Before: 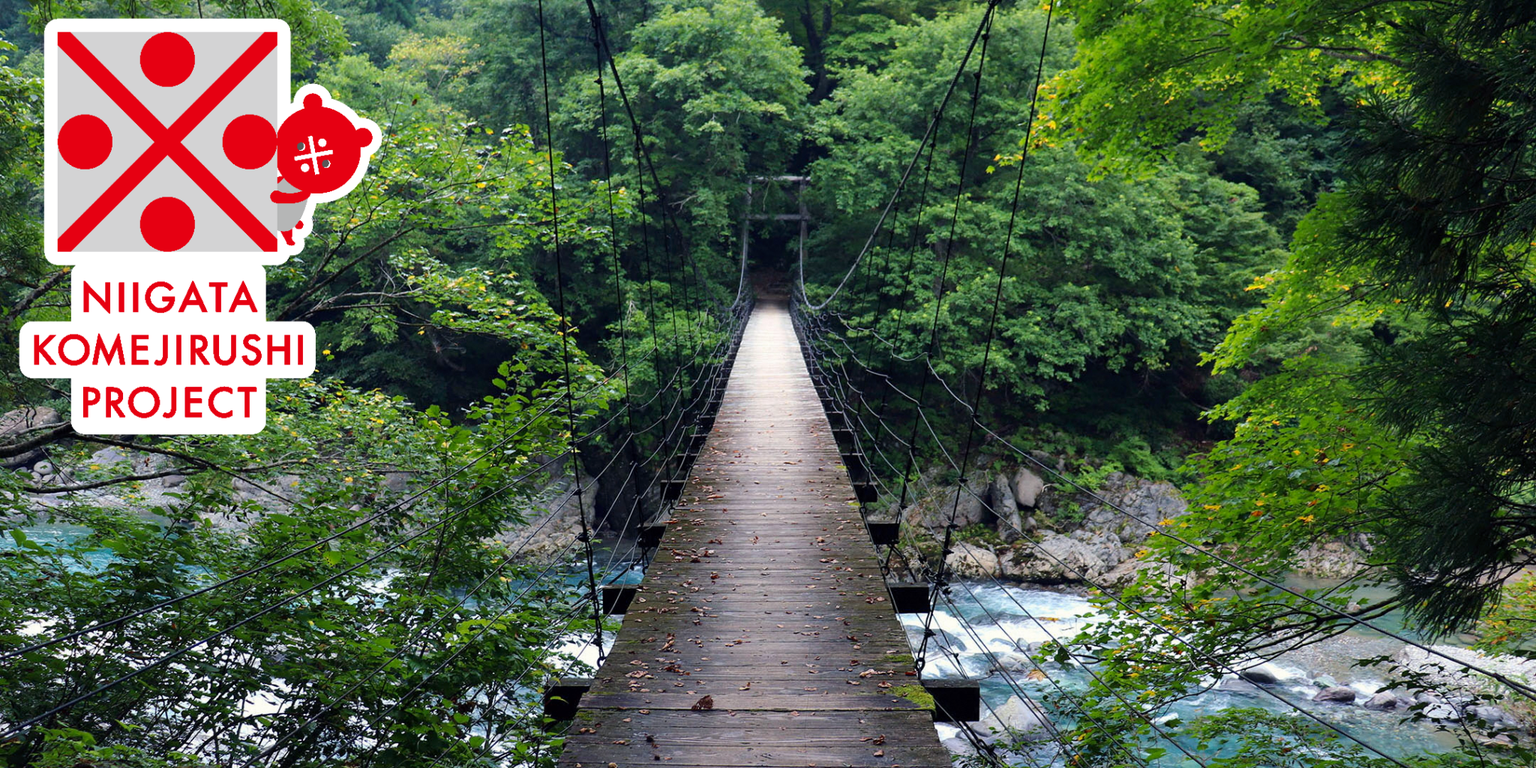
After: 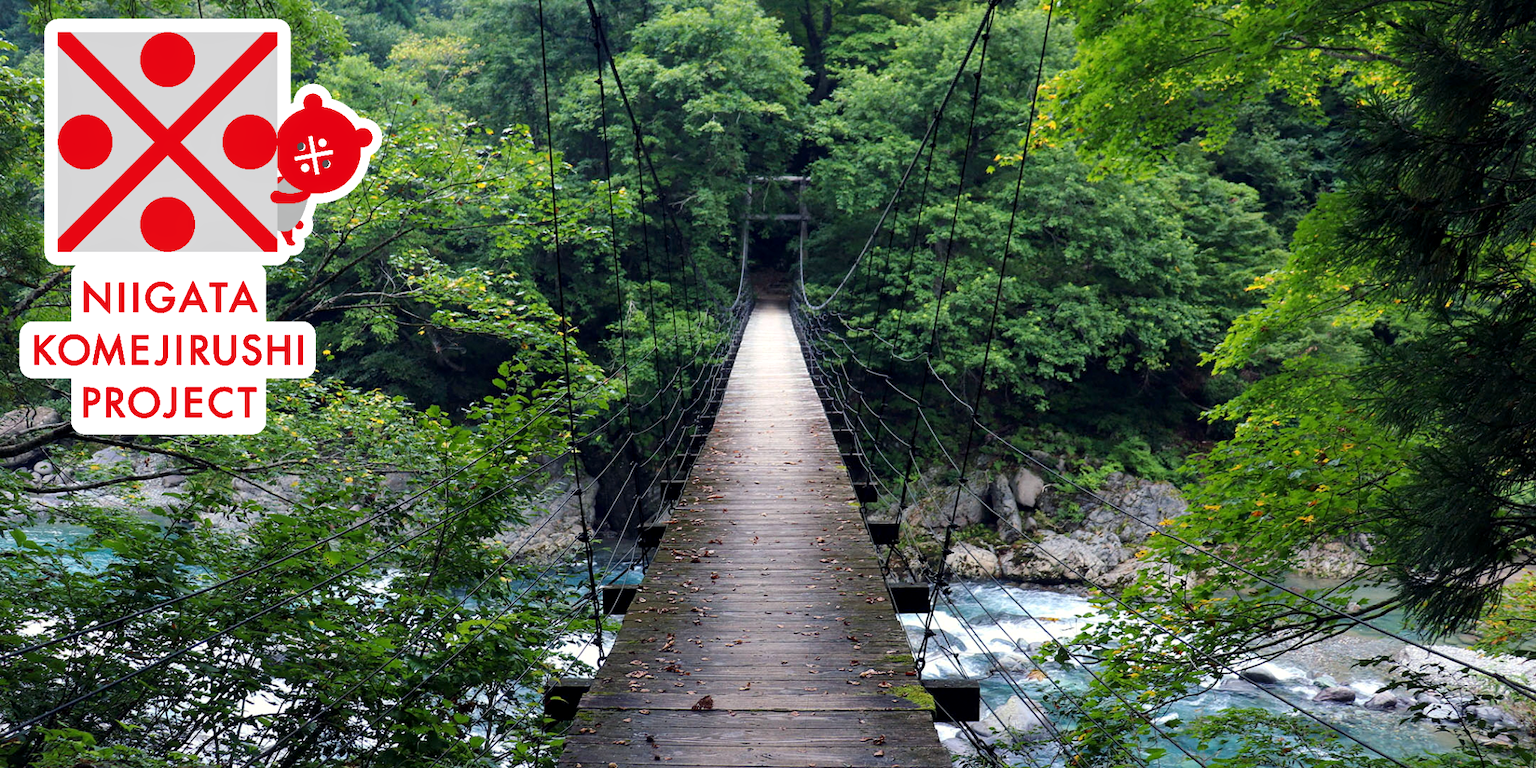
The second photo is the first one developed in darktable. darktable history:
local contrast: highlights 105%, shadows 99%, detail 120%, midtone range 0.2
